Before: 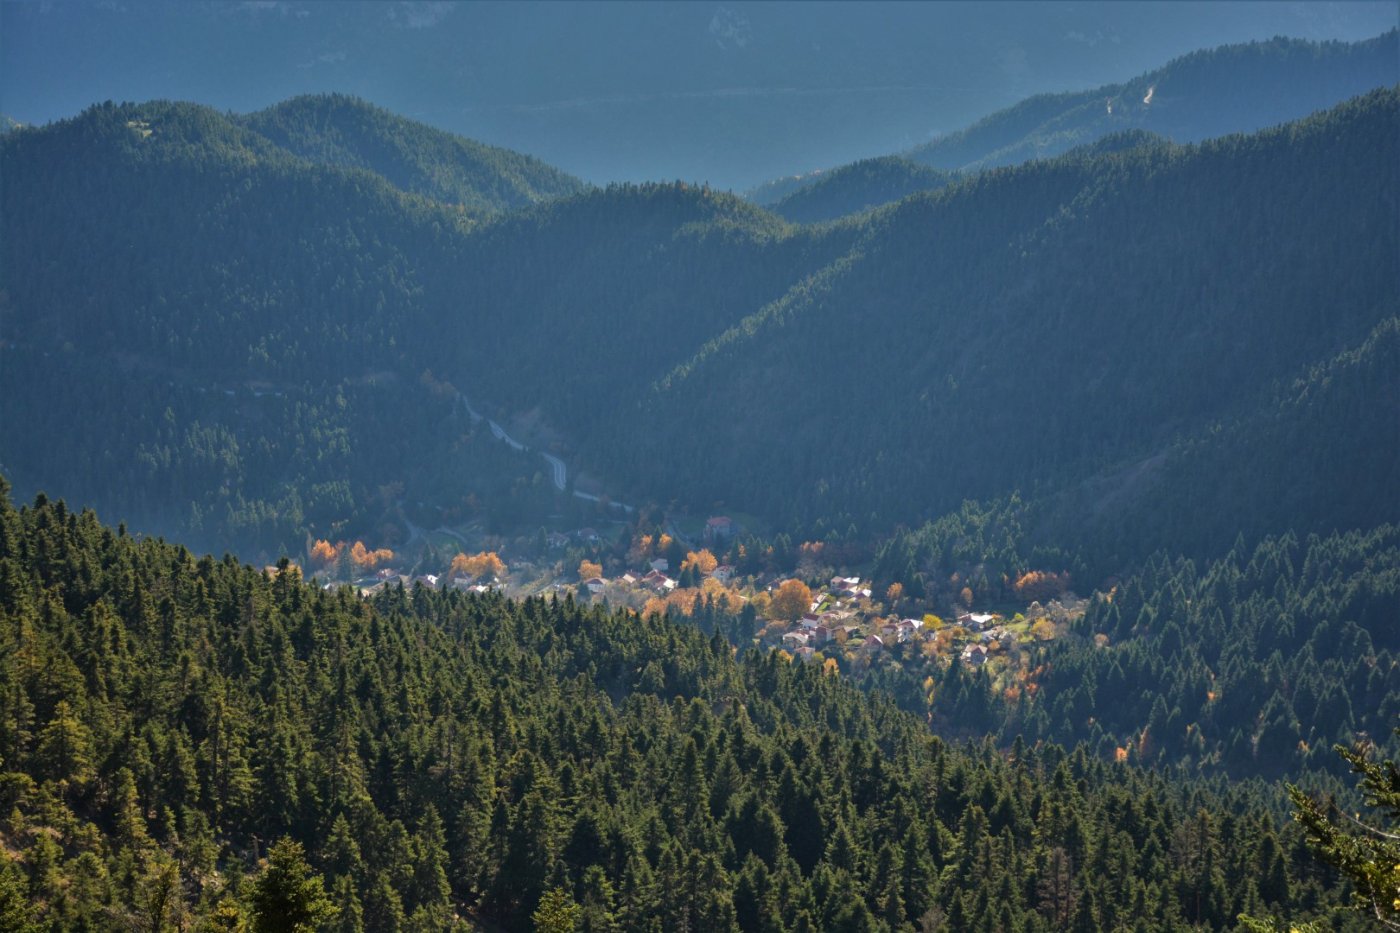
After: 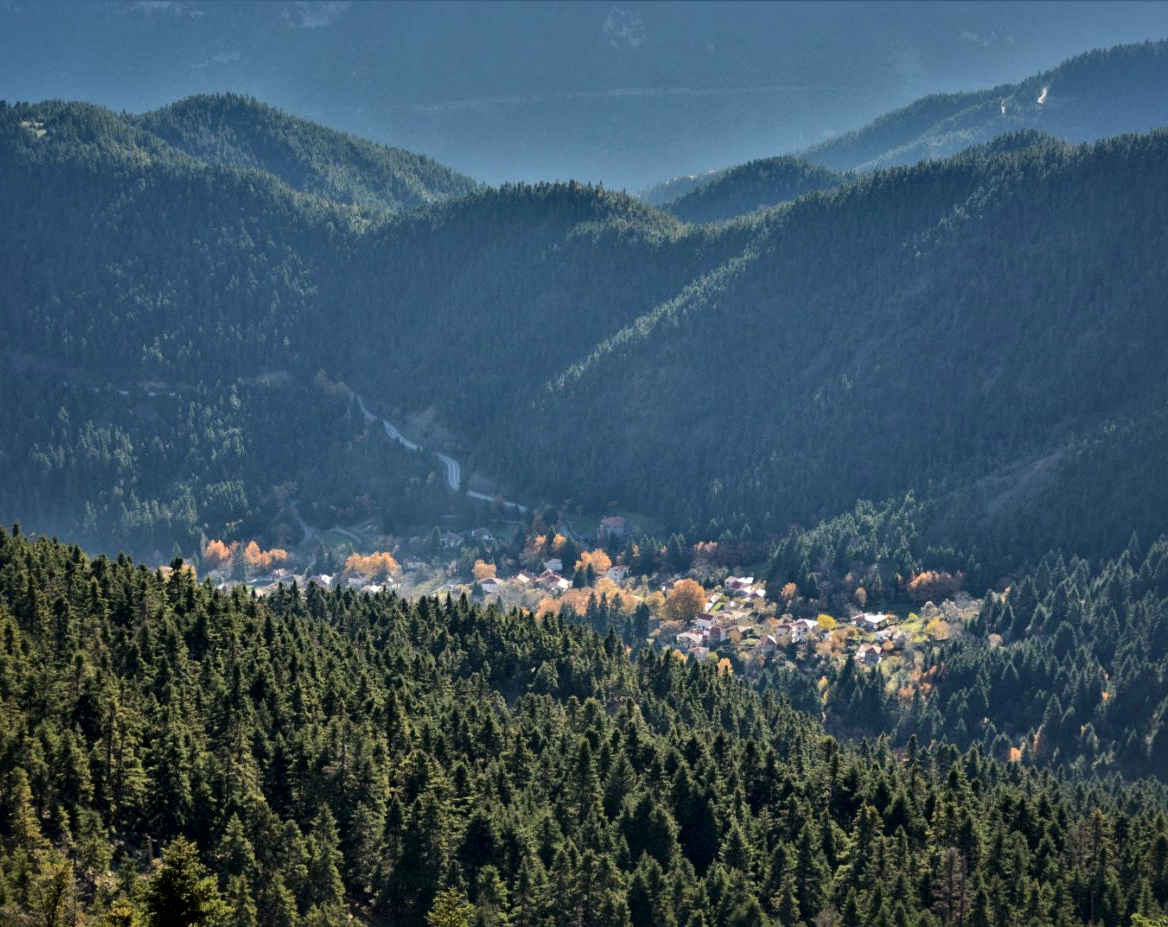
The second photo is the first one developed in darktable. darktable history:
crop: left 7.598%, right 7.873%
tone equalizer: on, module defaults
local contrast: mode bilateral grid, contrast 70, coarseness 75, detail 180%, midtone range 0.2
